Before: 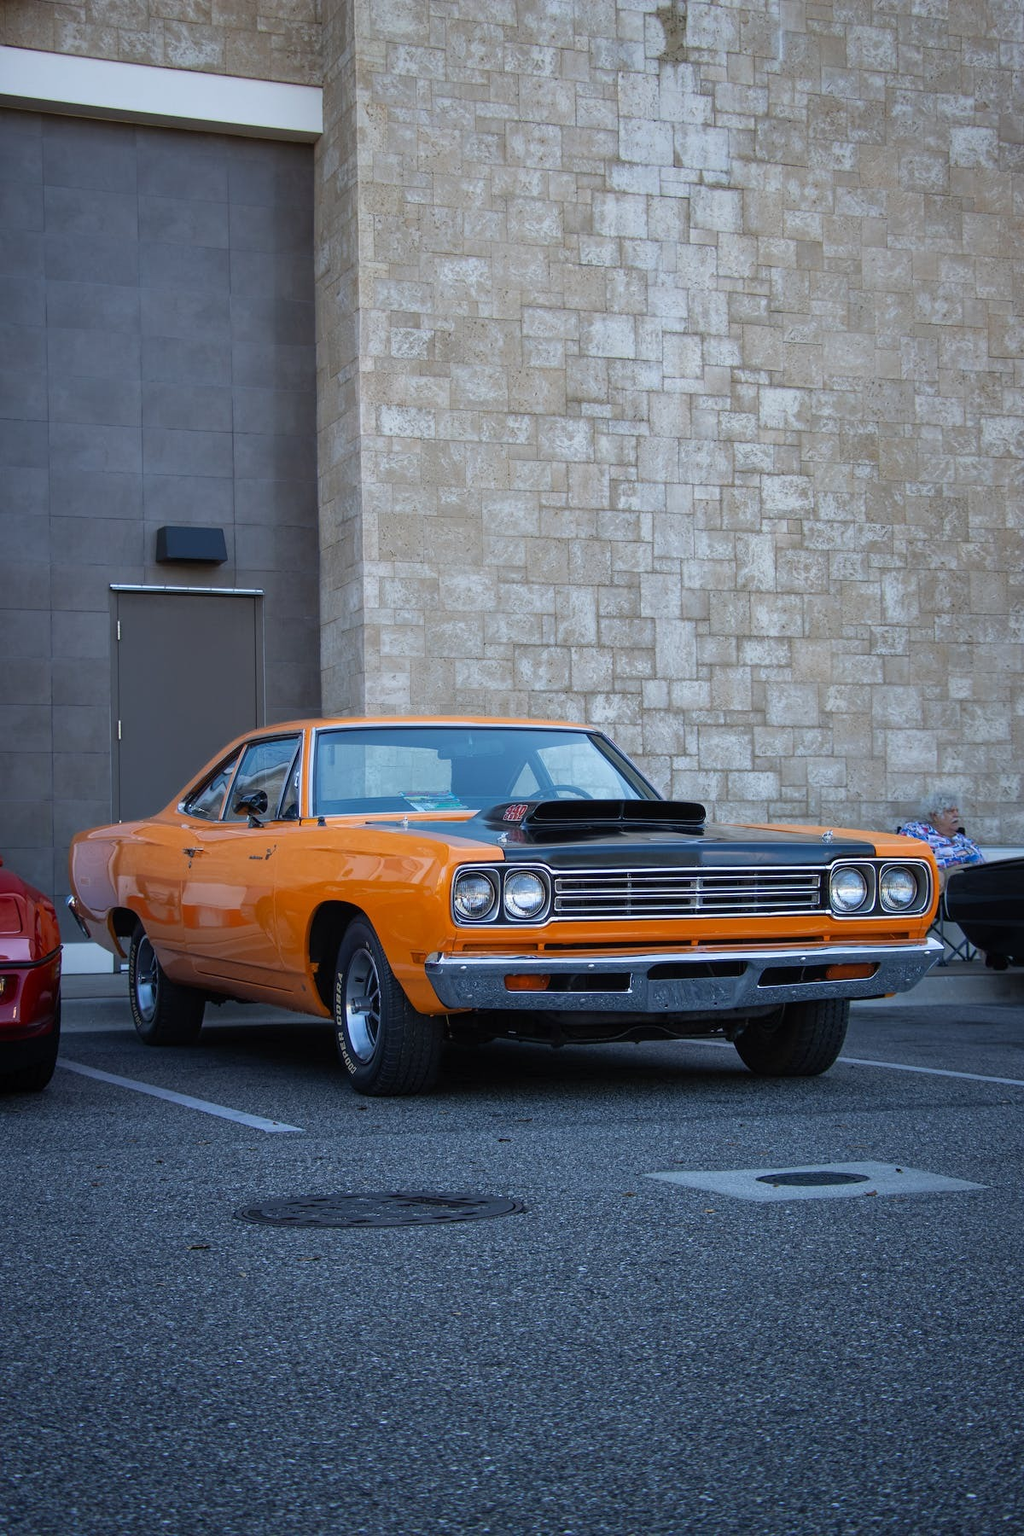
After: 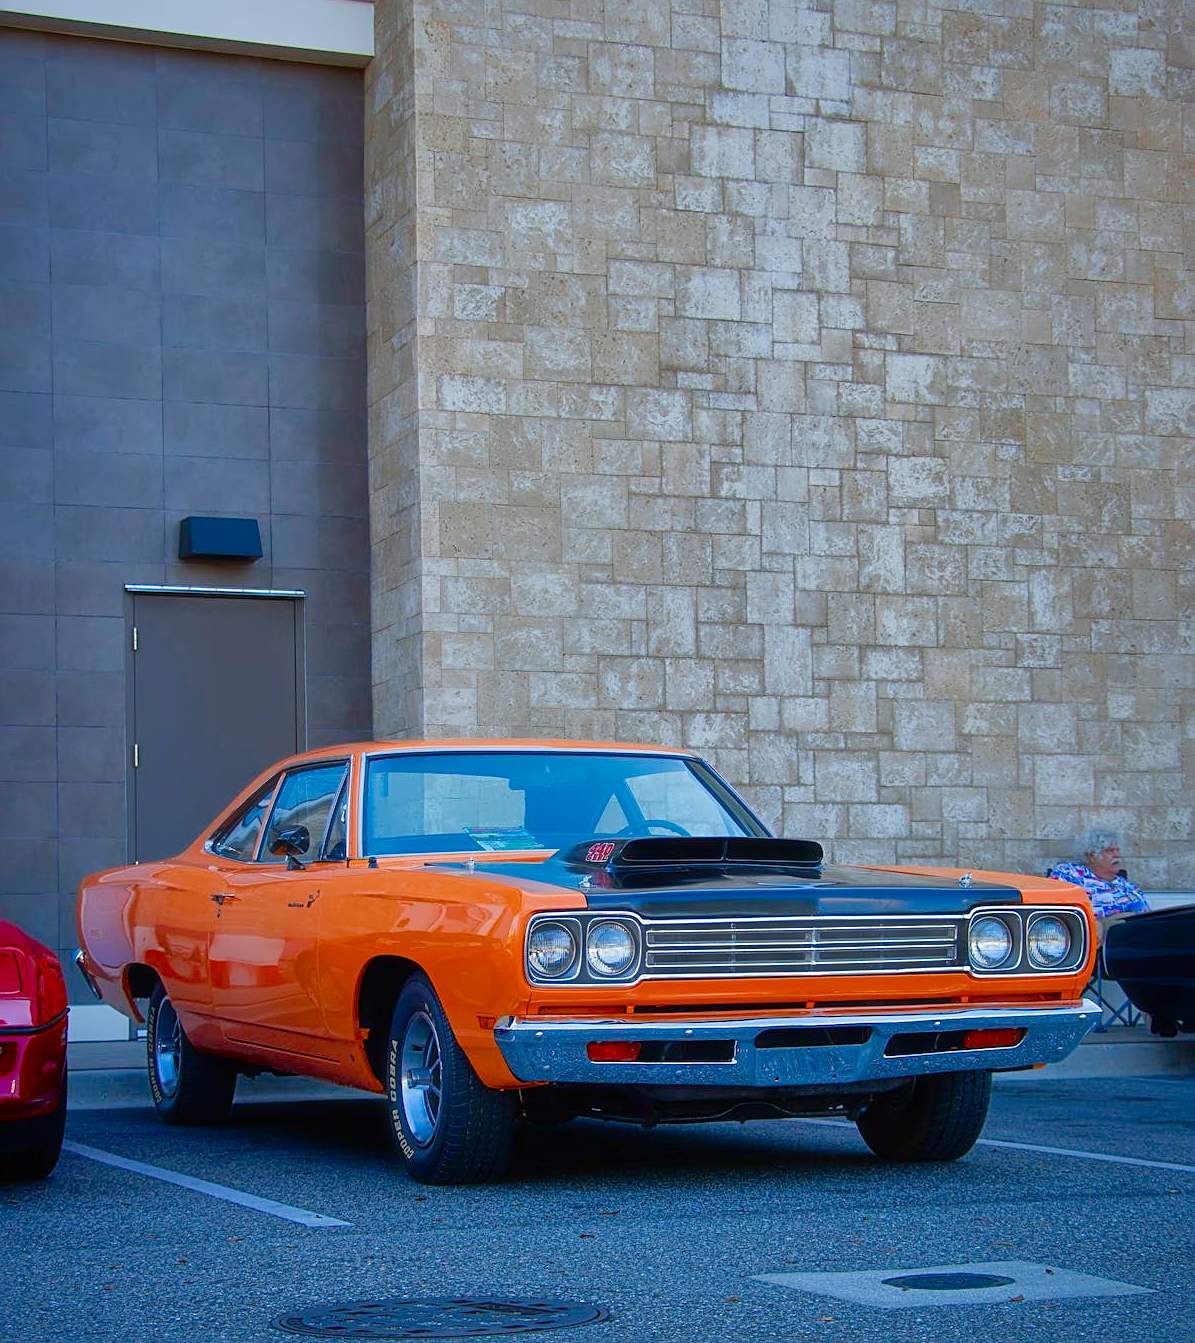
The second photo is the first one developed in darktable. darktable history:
exposure: compensate exposure bias true, compensate highlight preservation false
sharpen: on, module defaults
color balance rgb: linear chroma grading › shadows 31.724%, linear chroma grading › global chroma -2.025%, linear chroma grading › mid-tones 3.711%, perceptual saturation grading › global saturation 20%, perceptual saturation grading › highlights -25.419%, perceptual saturation grading › shadows 25.218%, global vibrance 9.522%
haze removal: strength -0.1, adaptive false
crop: left 0.358%, top 5.567%, bottom 19.793%
shadows and highlights: on, module defaults
tone curve: curves: ch0 [(0, 0) (0.059, 0.027) (0.162, 0.125) (0.304, 0.279) (0.547, 0.532) (0.828, 0.815) (1, 0.983)]; ch1 [(0, 0) (0.23, 0.166) (0.34, 0.298) (0.371, 0.334) (0.435, 0.408) (0.477, 0.469) (0.499, 0.498) (0.529, 0.544) (0.559, 0.587) (0.743, 0.798) (1, 1)]; ch2 [(0, 0) (0.431, 0.414) (0.498, 0.503) (0.524, 0.531) (0.568, 0.567) (0.6, 0.597) (0.643, 0.631) (0.74, 0.721) (1, 1)], color space Lab, independent channels, preserve colors none
